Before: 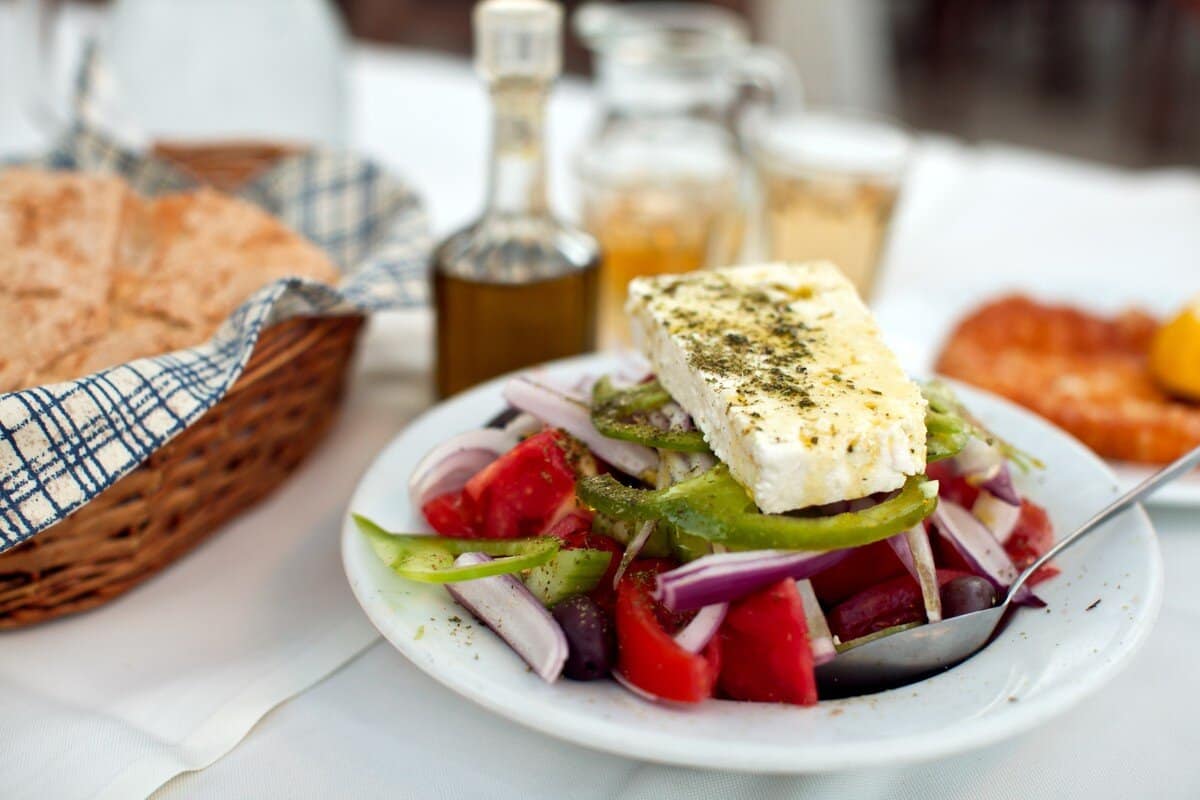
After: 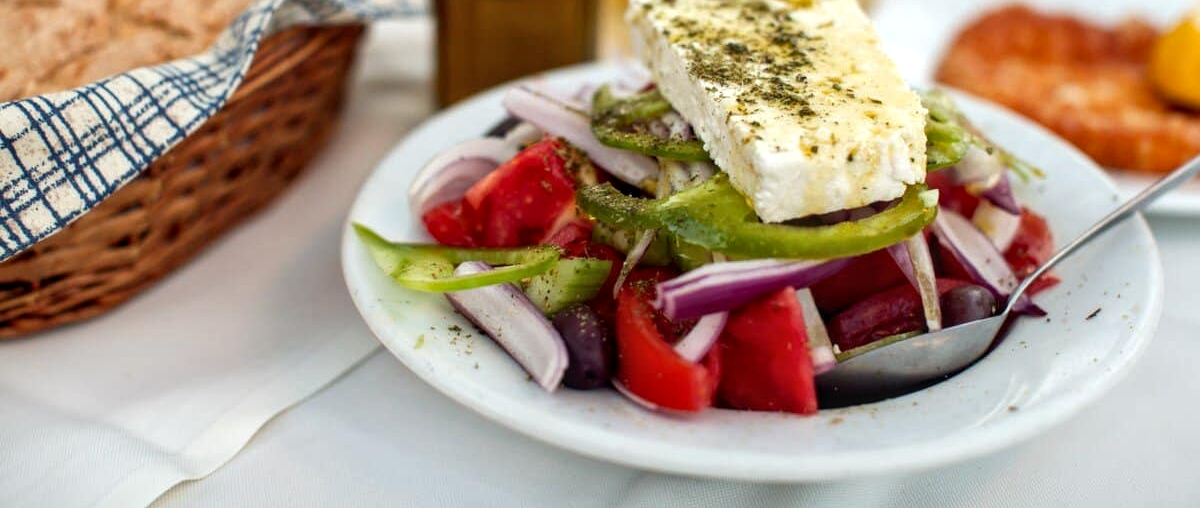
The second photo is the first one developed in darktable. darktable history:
crop and rotate: top 36.435%
local contrast: on, module defaults
